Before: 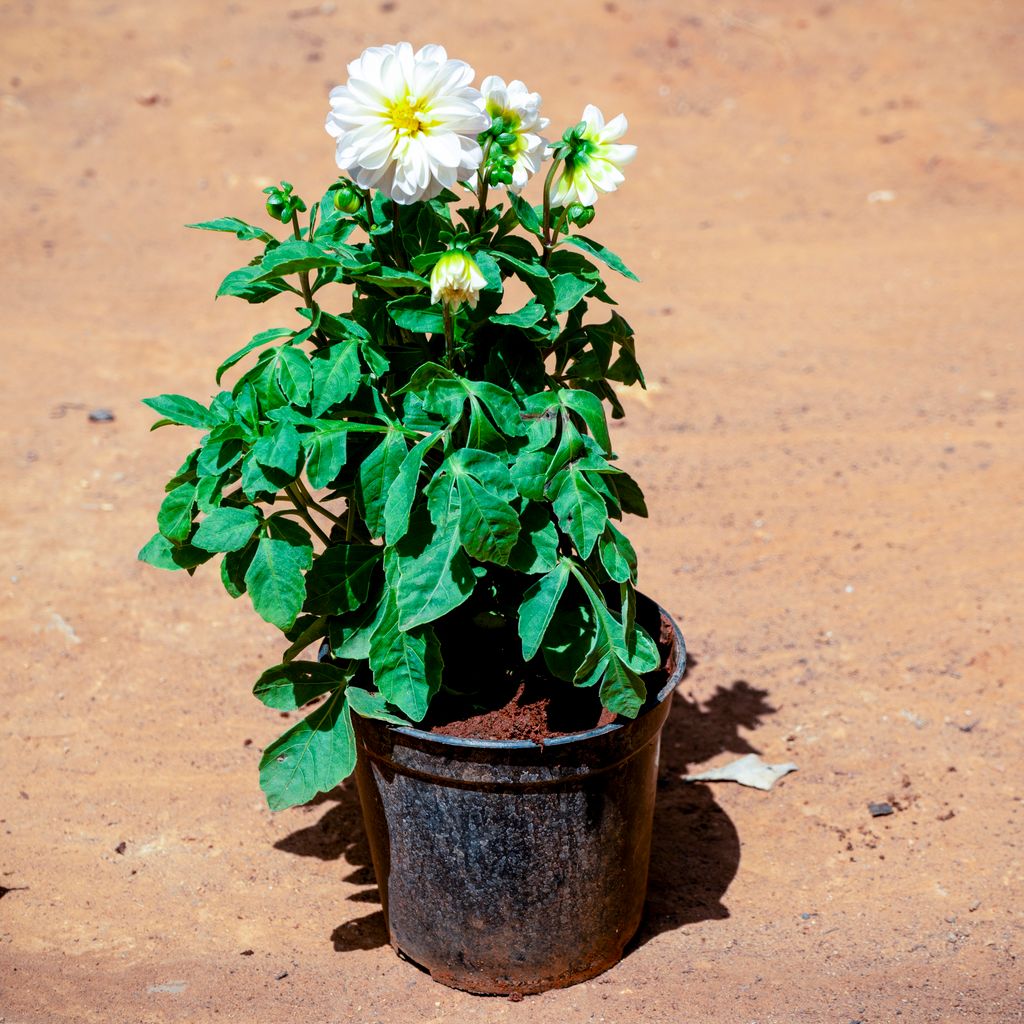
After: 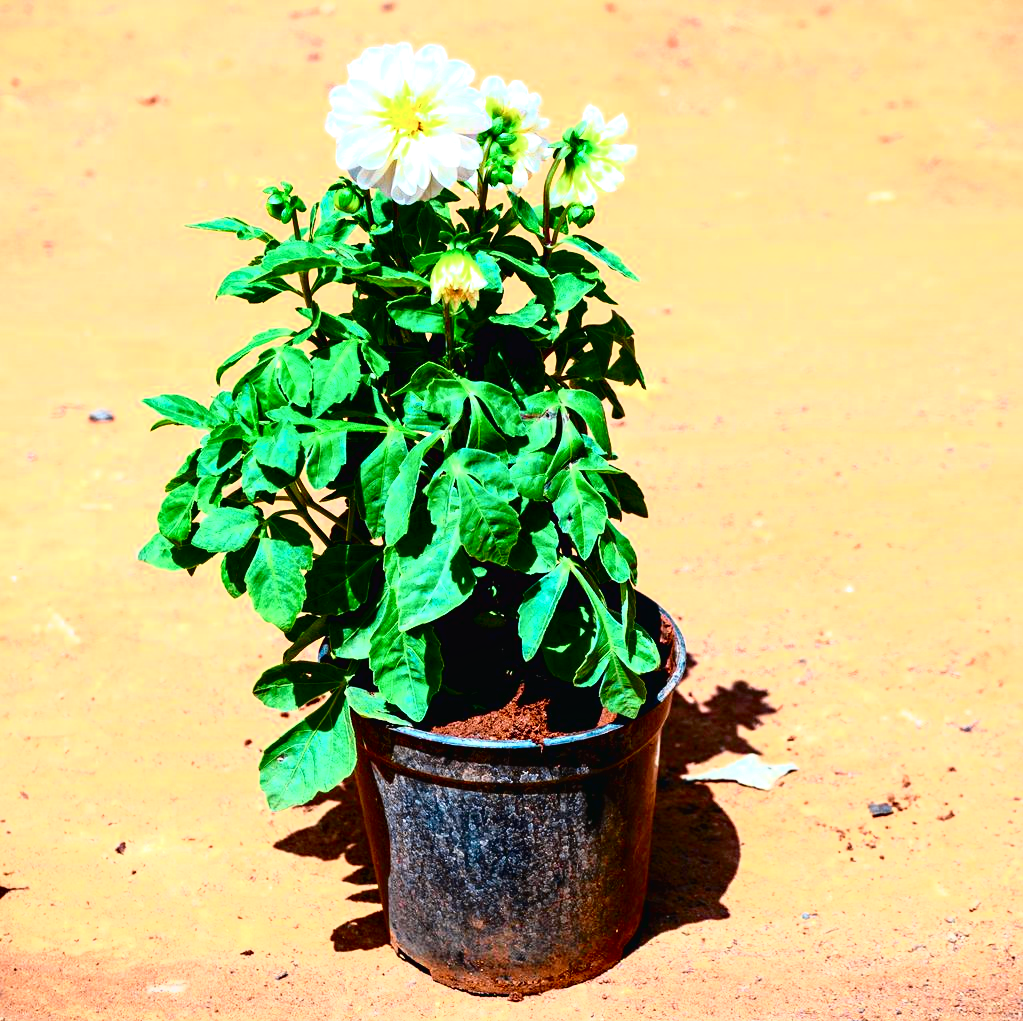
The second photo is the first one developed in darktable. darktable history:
exposure: black level correction 0, exposure 0.5 EV, compensate exposure bias true, compensate highlight preservation false
crop: top 0.076%, bottom 0.12%
tone curve: curves: ch0 [(0, 0.018) (0.162, 0.128) (0.434, 0.478) (0.667, 0.785) (0.819, 0.943) (1, 0.991)]; ch1 [(0, 0) (0.402, 0.36) (0.476, 0.449) (0.506, 0.505) (0.523, 0.518) (0.579, 0.626) (0.641, 0.668) (0.693, 0.745) (0.861, 0.934) (1, 1)]; ch2 [(0, 0) (0.424, 0.388) (0.483, 0.472) (0.503, 0.505) (0.521, 0.519) (0.547, 0.581) (0.582, 0.648) (0.699, 0.759) (0.997, 0.858)], color space Lab, independent channels, preserve colors none
contrast equalizer: y [[0.6 ×6], [0.55 ×6], [0 ×6], [0 ×6], [0 ×6]], mix 0.332
